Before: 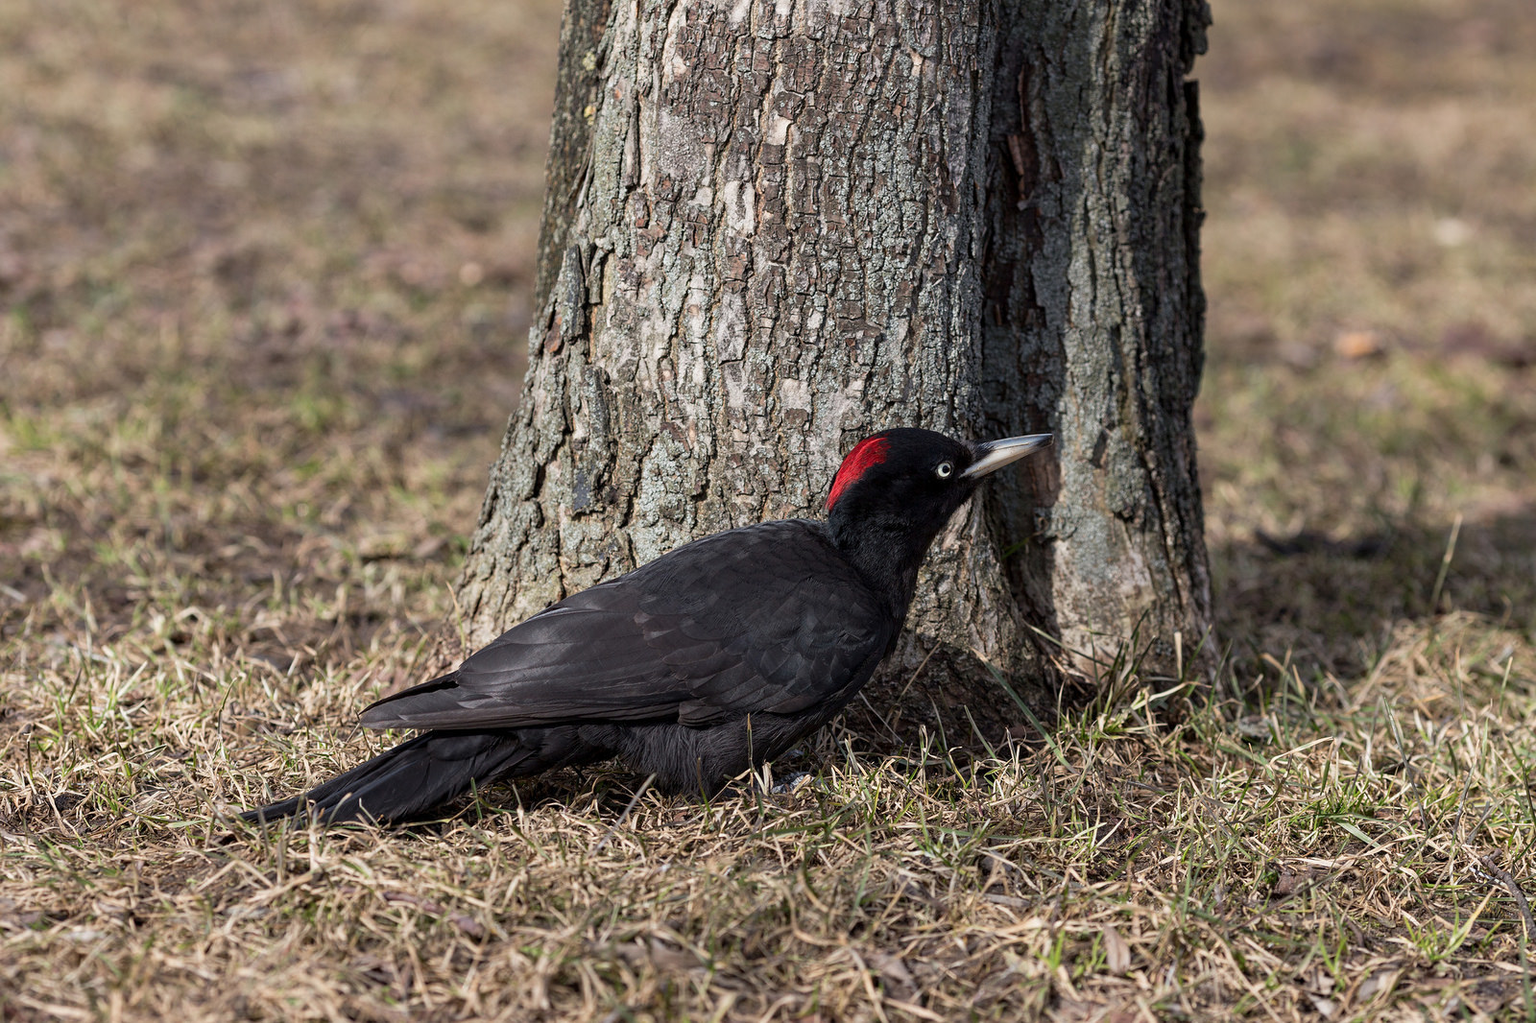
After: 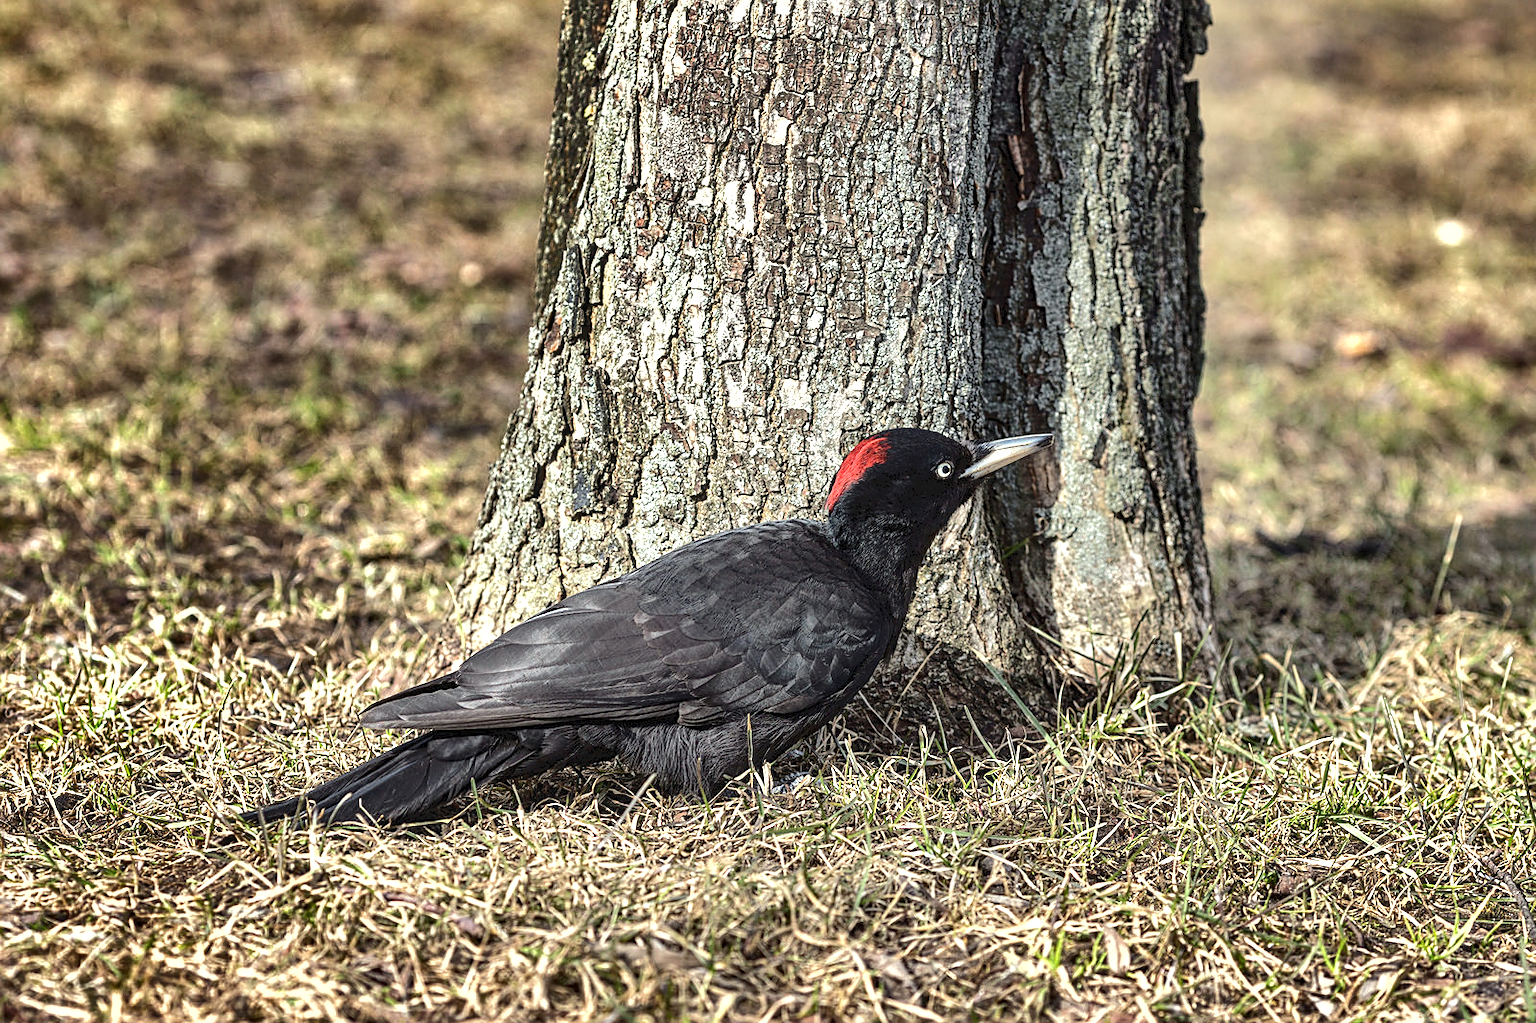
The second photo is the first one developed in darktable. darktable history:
shadows and highlights: shadows 20.98, highlights -83.03, soften with gaussian
exposure: black level correction 0, exposure 1.095 EV, compensate exposure bias true, compensate highlight preservation false
sharpen: on, module defaults
local contrast: on, module defaults
tone curve: curves: ch0 [(0, 0) (0.003, 0.064) (0.011, 0.065) (0.025, 0.061) (0.044, 0.068) (0.069, 0.083) (0.1, 0.102) (0.136, 0.126) (0.177, 0.172) (0.224, 0.225) (0.277, 0.306) (0.335, 0.397) (0.399, 0.483) (0.468, 0.56) (0.543, 0.634) (0.623, 0.708) (0.709, 0.77) (0.801, 0.832) (0.898, 0.899) (1, 1)], color space Lab, independent channels, preserve colors none
color correction: highlights a* -4.63, highlights b* 5.06, saturation 0.936
